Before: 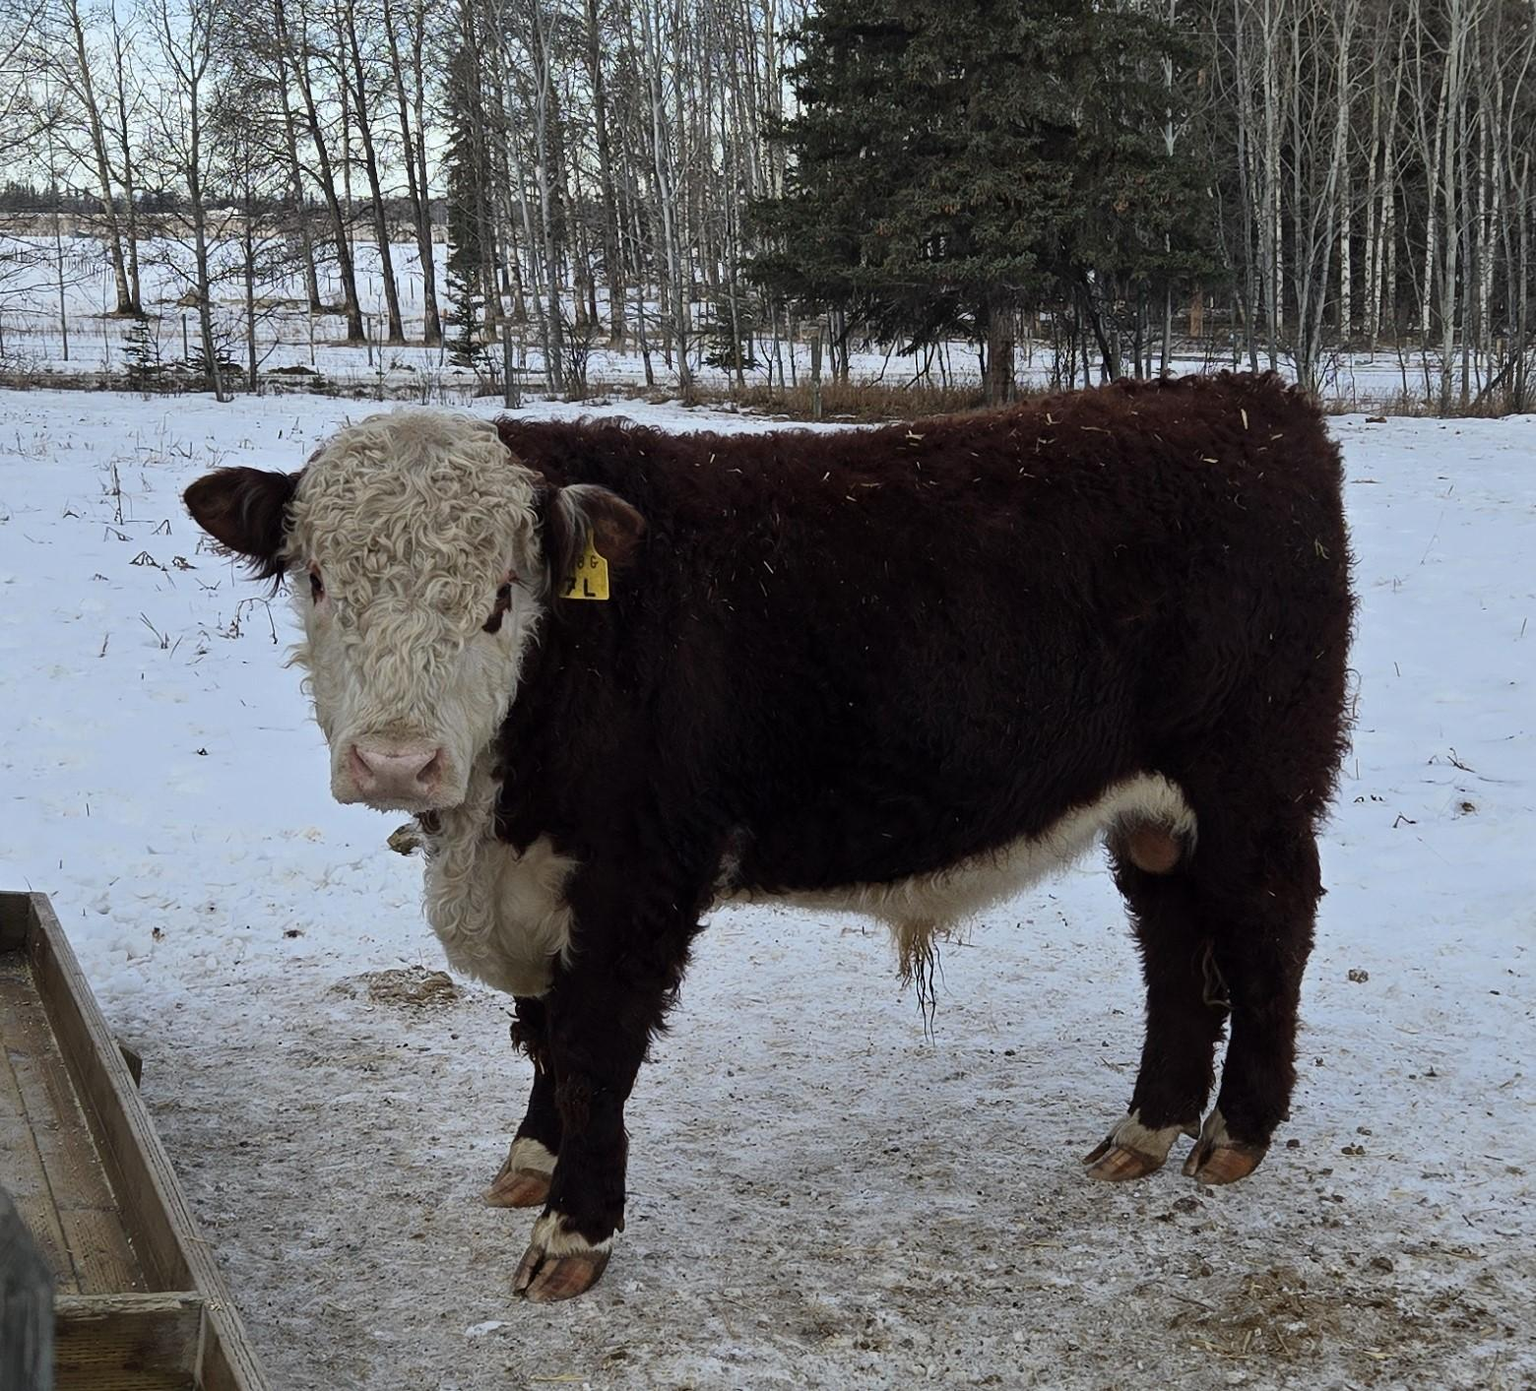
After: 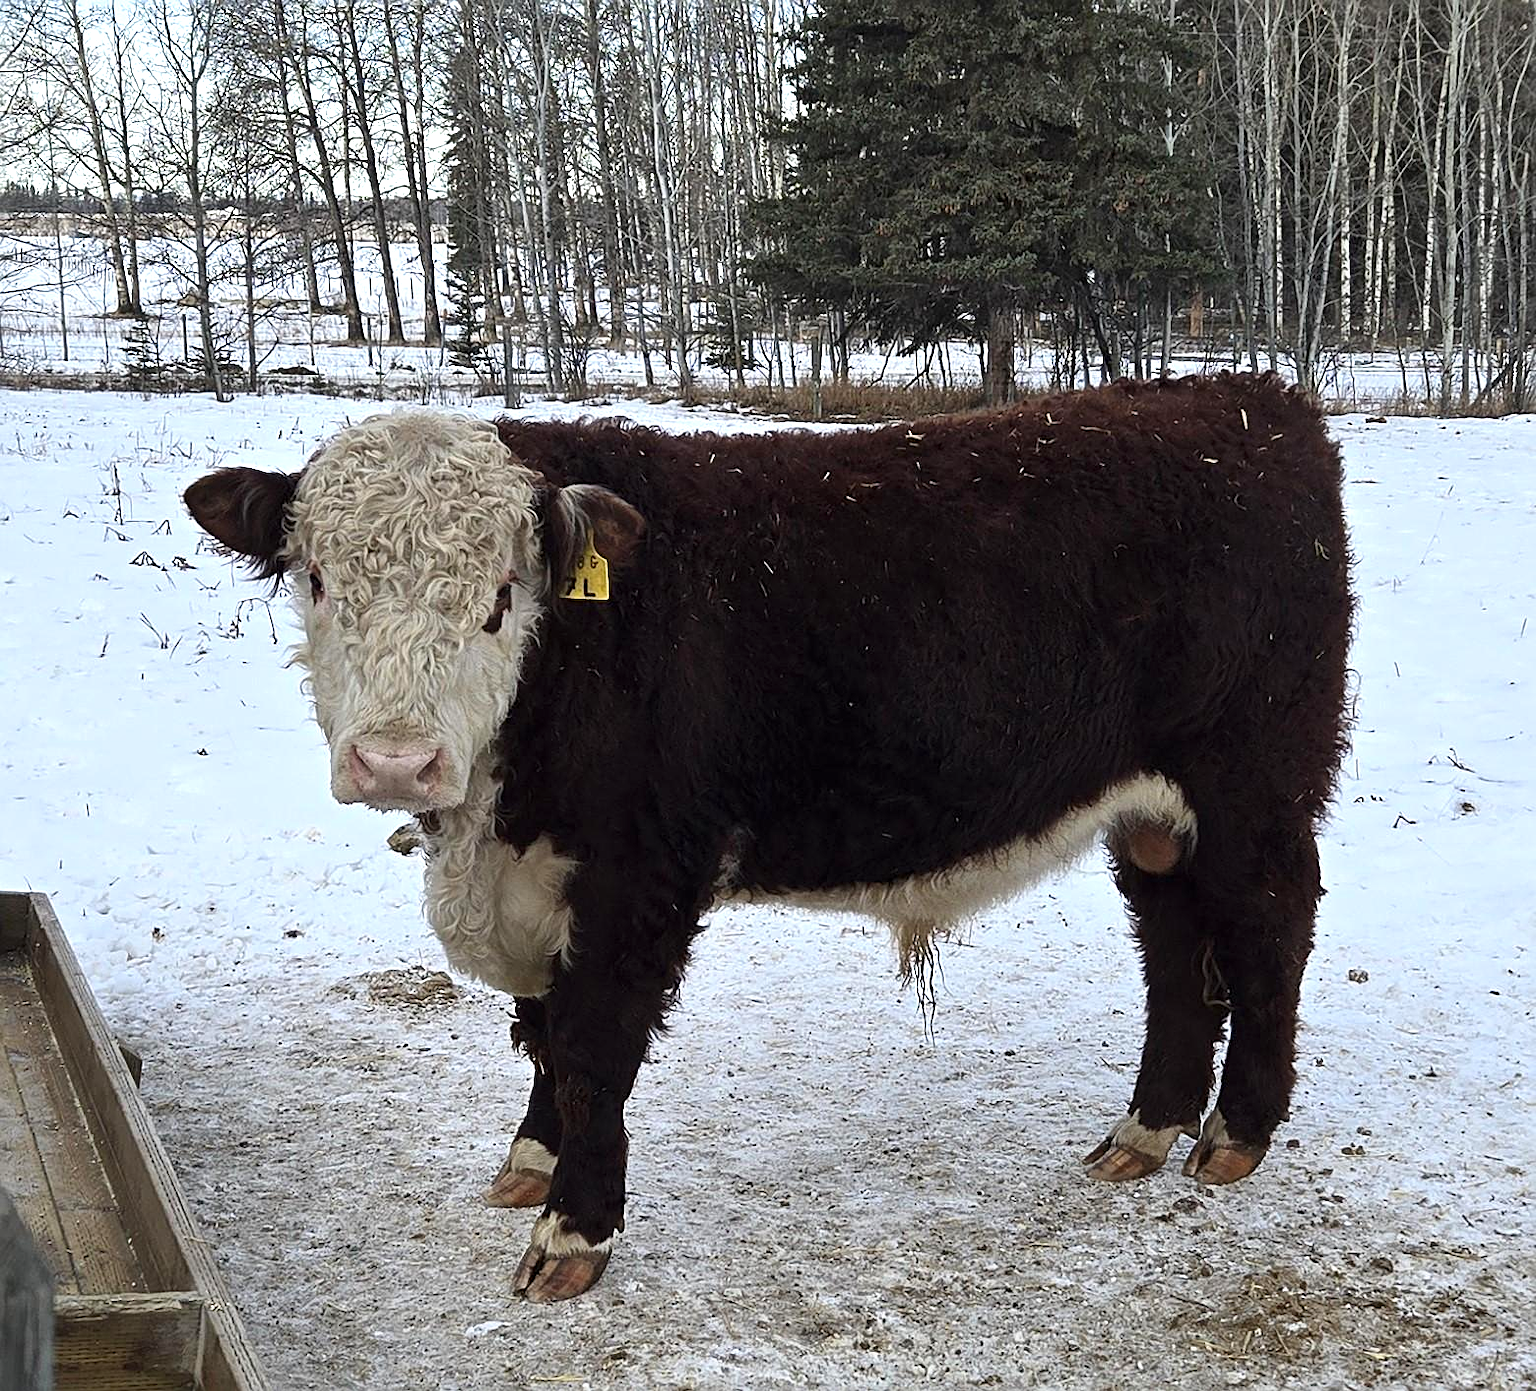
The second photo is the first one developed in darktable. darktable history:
exposure: black level correction 0, exposure 0.689 EV, compensate exposure bias true, compensate highlight preservation false
sharpen: on, module defaults
